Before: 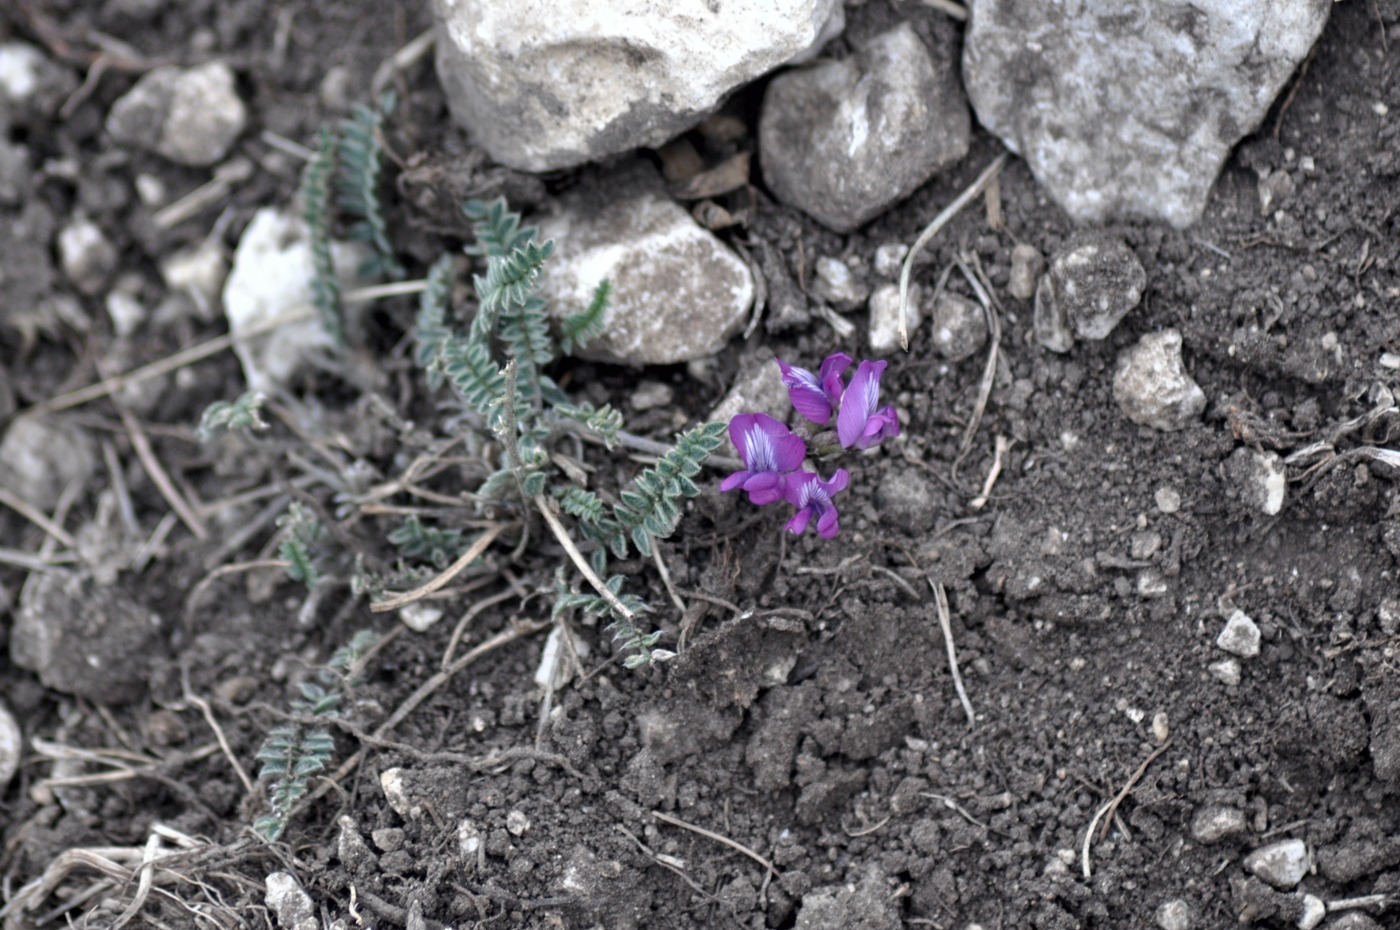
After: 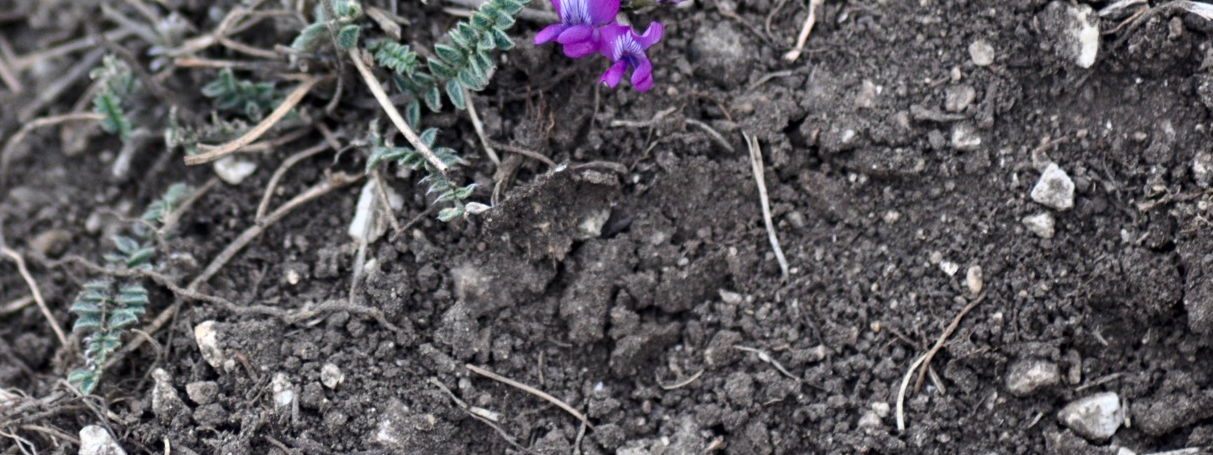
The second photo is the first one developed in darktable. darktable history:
contrast brightness saturation: contrast 0.16, saturation 0.32
crop and rotate: left 13.306%, top 48.129%, bottom 2.928%
